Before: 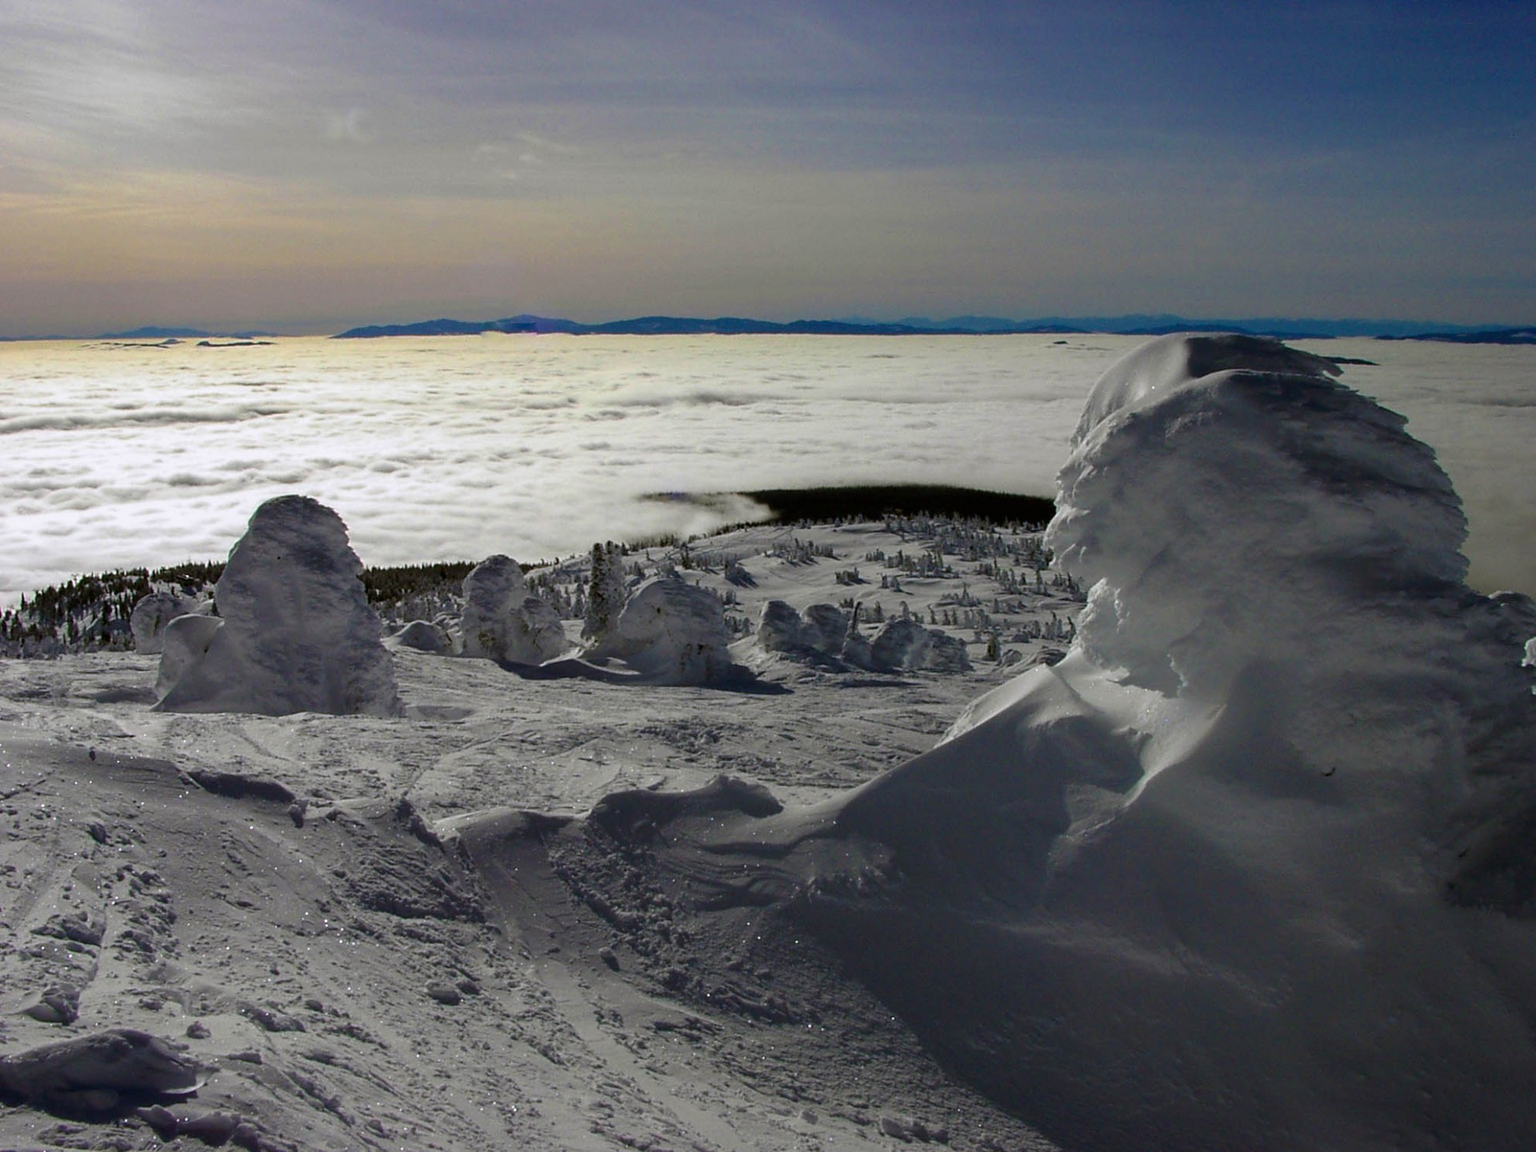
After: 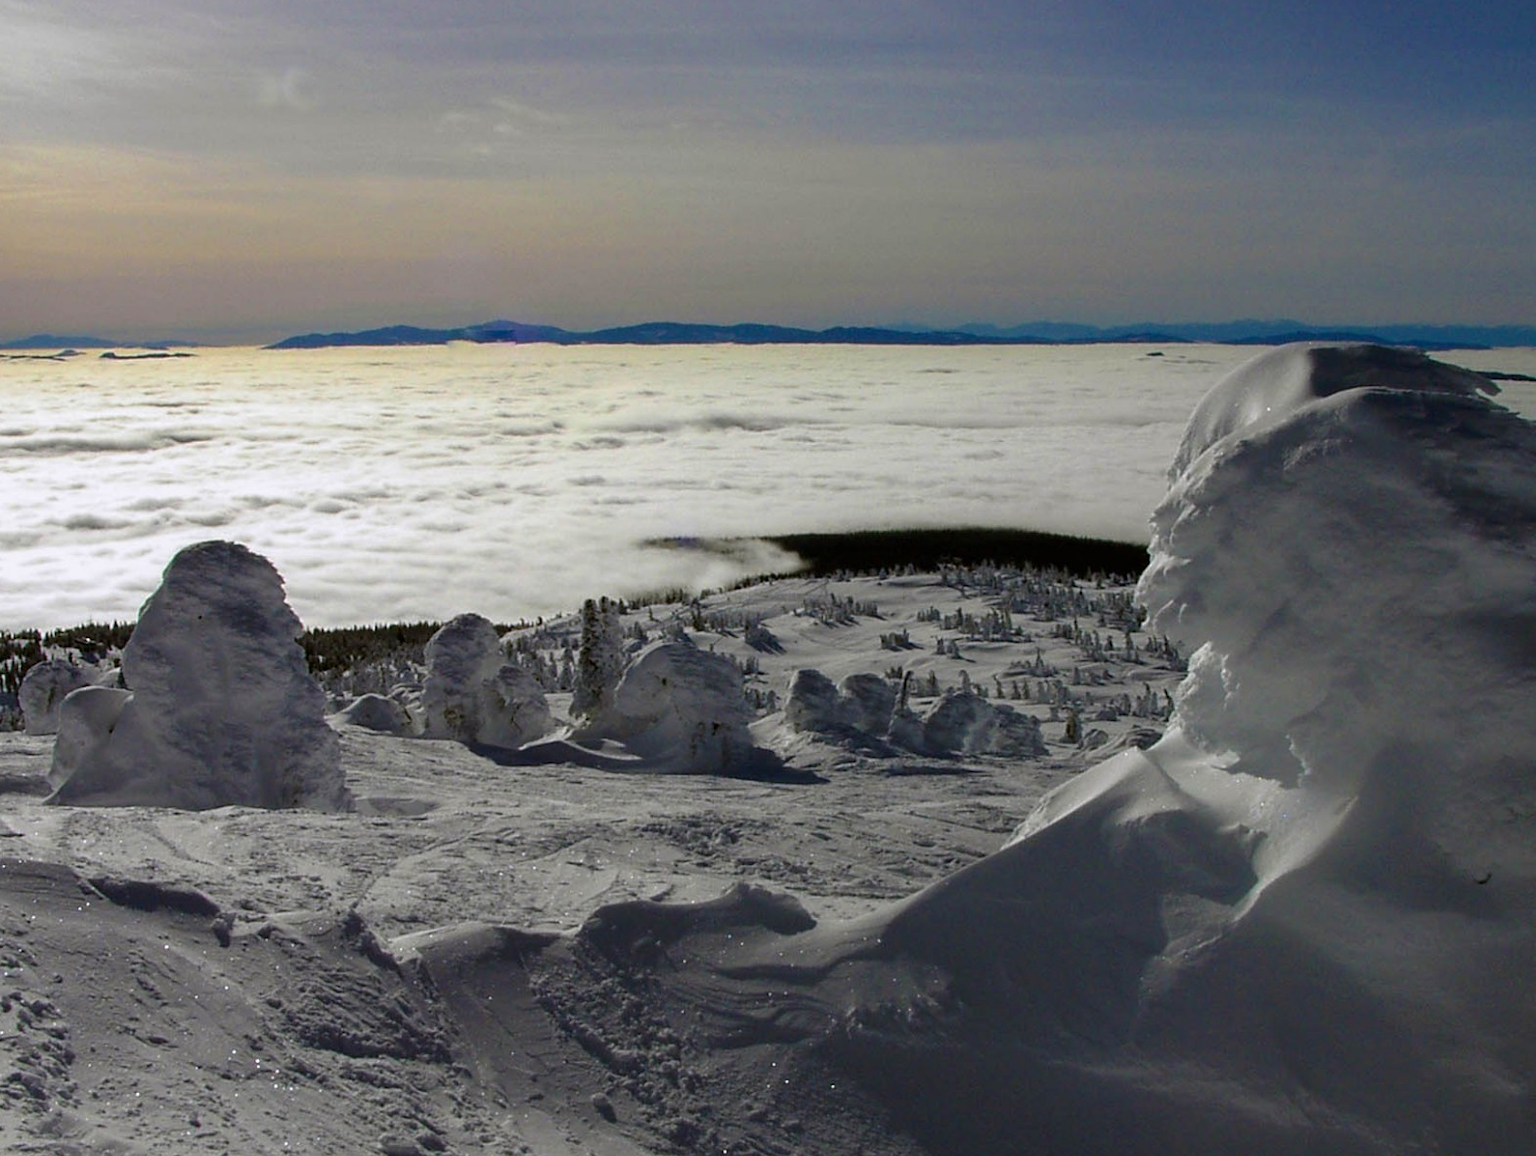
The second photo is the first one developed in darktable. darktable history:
crop and rotate: left 7.506%, top 4.601%, right 10.62%, bottom 13.23%
